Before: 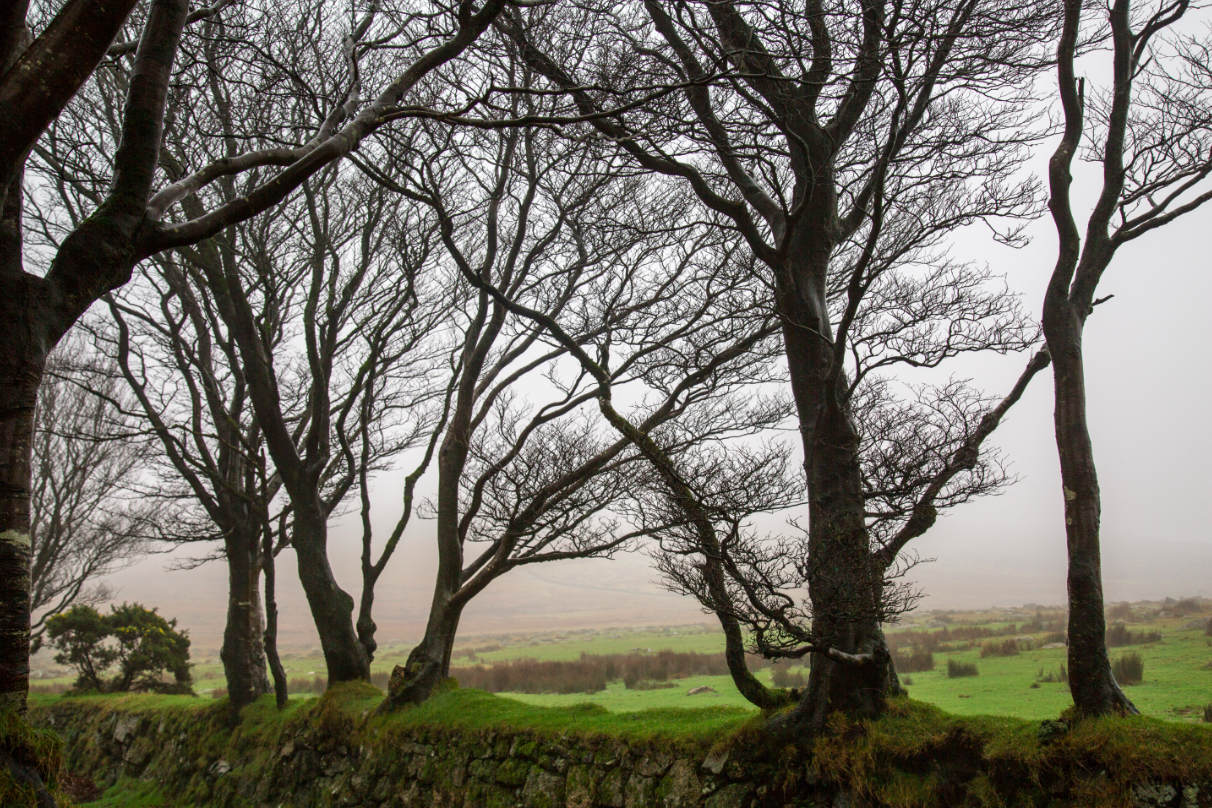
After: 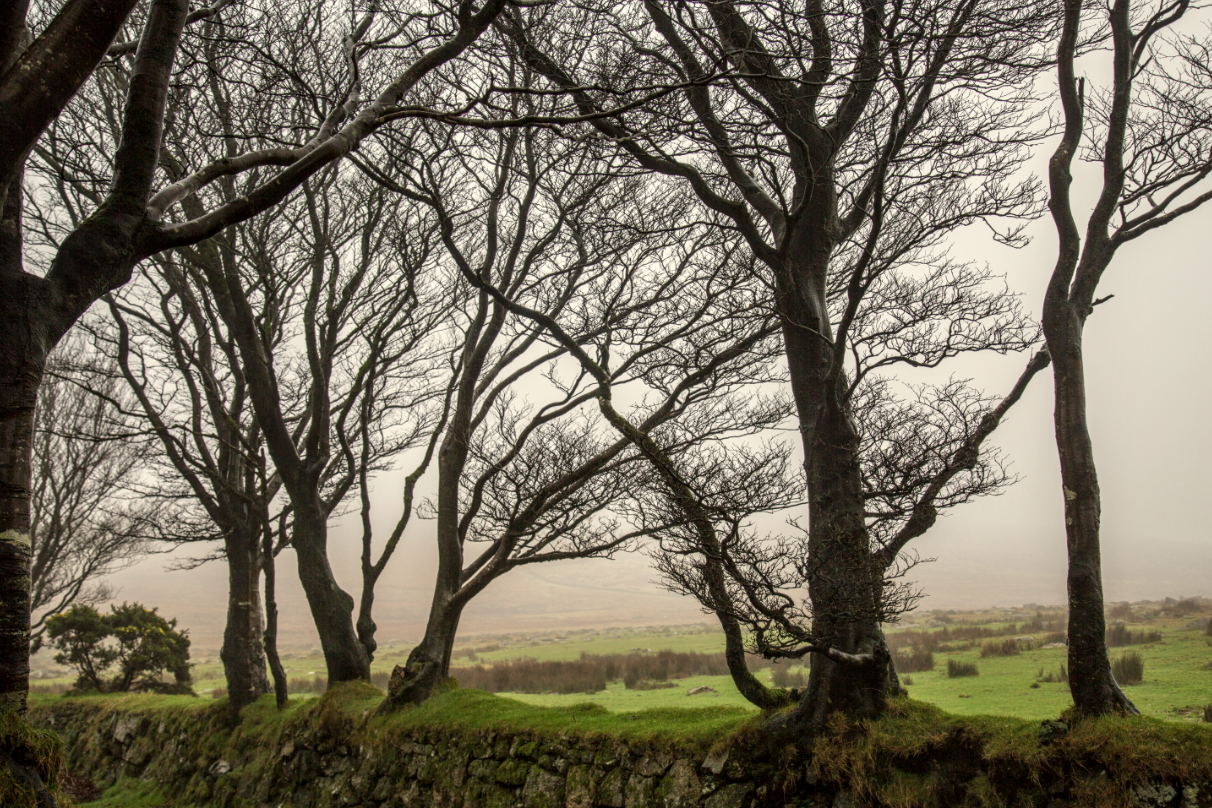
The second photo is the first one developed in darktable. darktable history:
white balance: red 1.029, blue 0.92
local contrast: on, module defaults
exposure: compensate highlight preservation false
